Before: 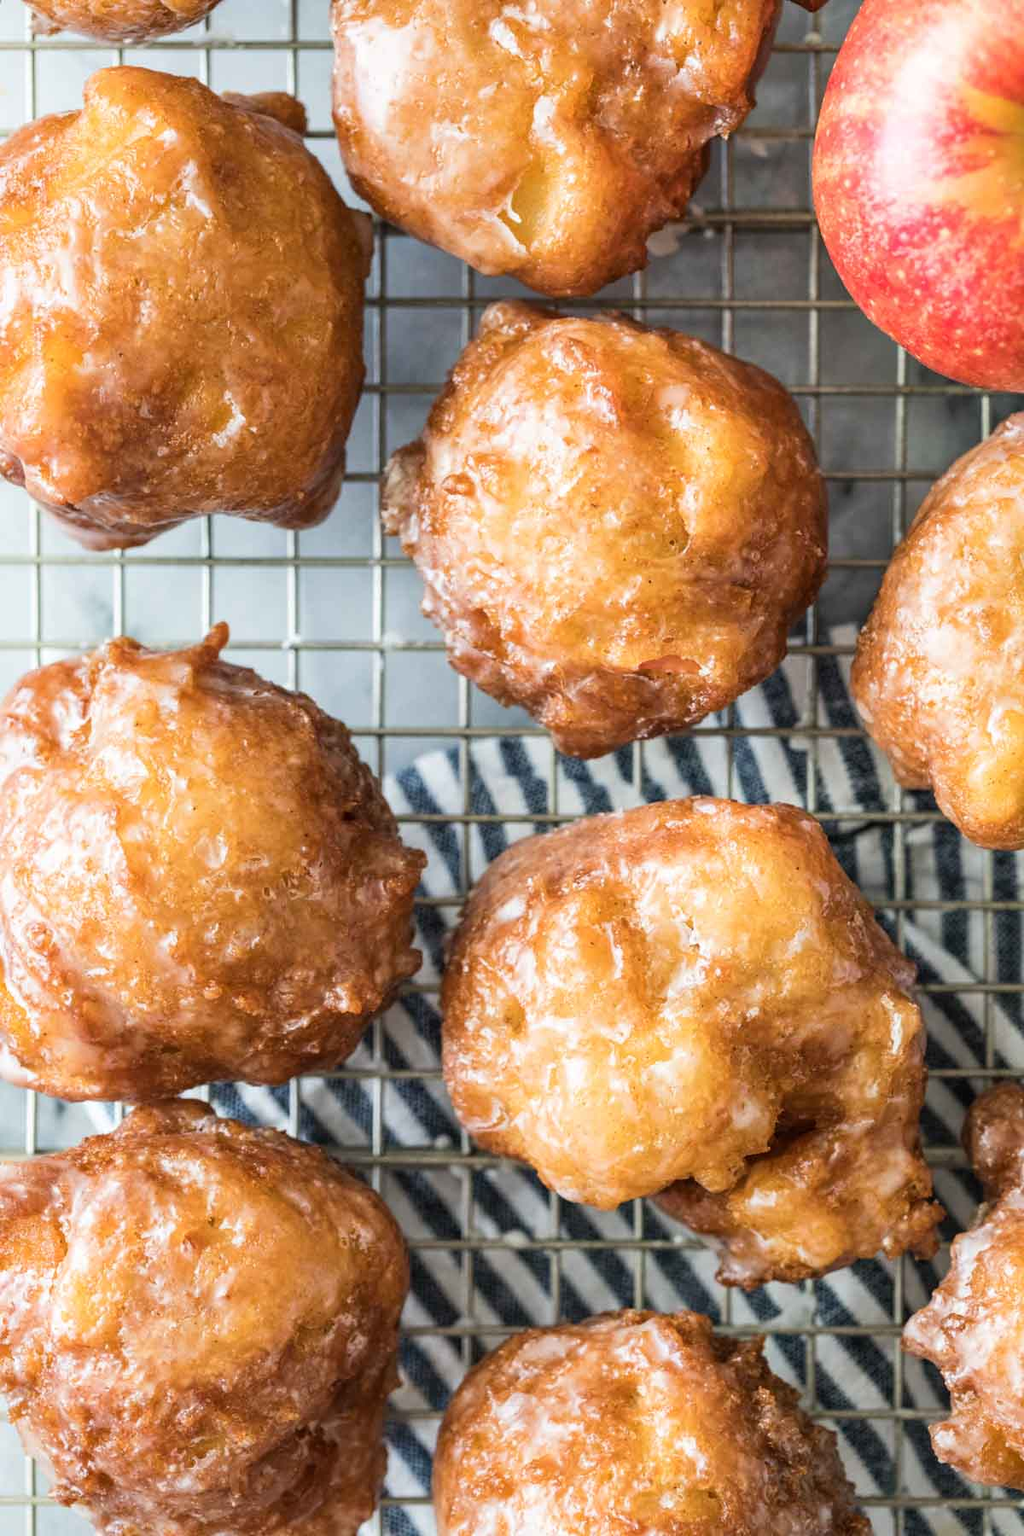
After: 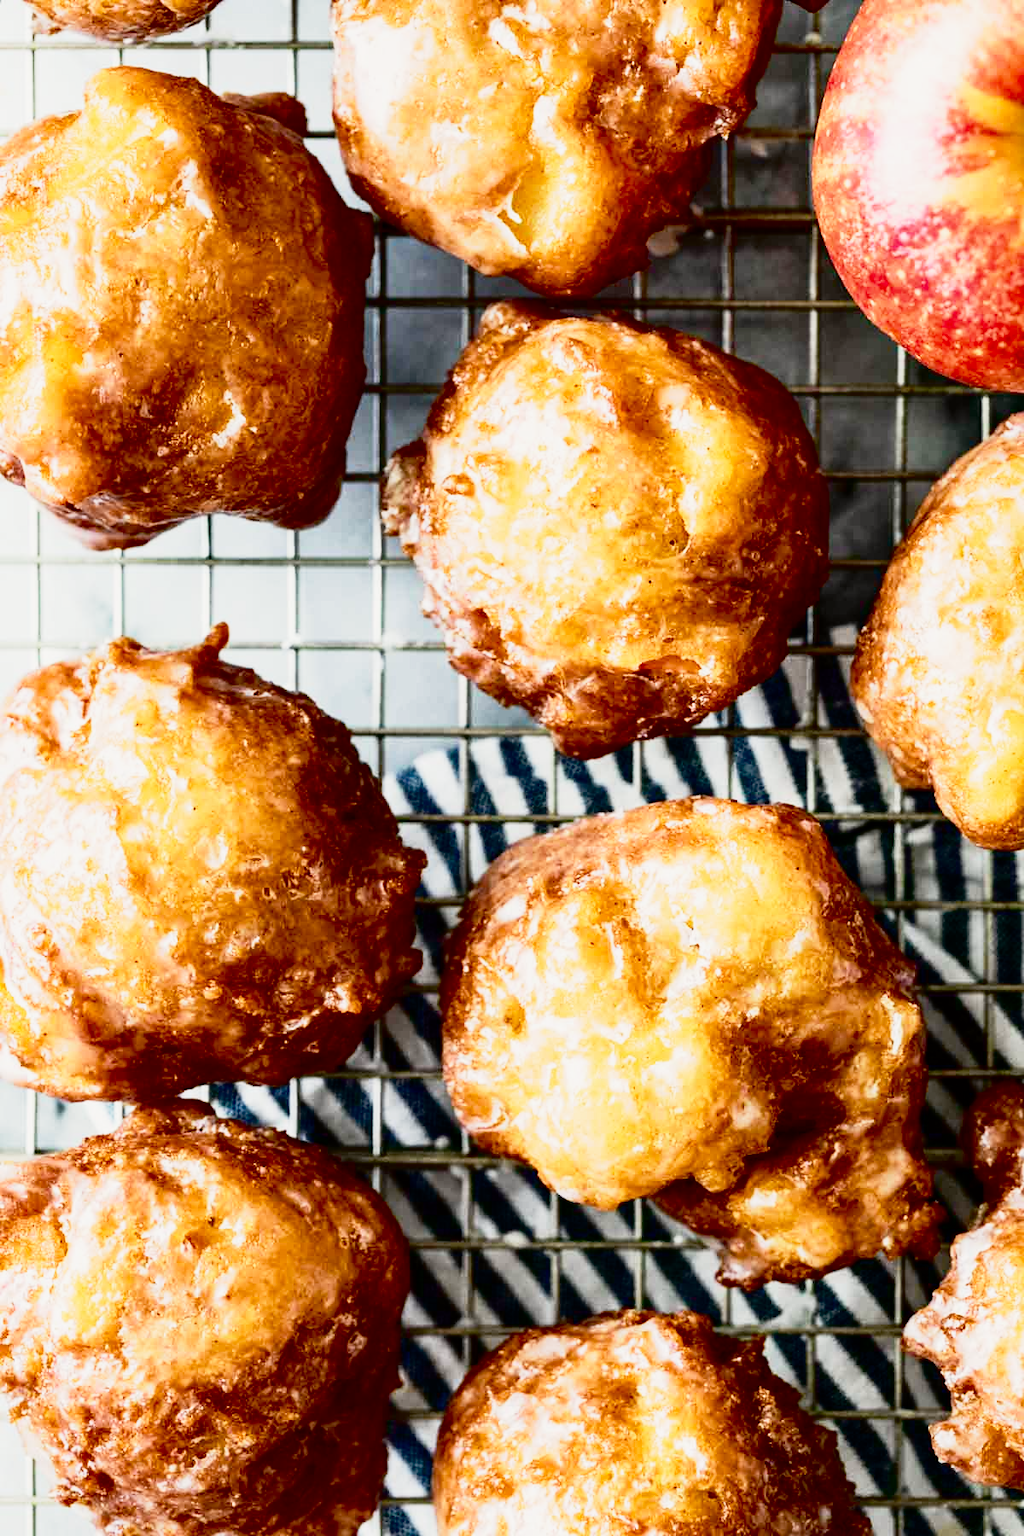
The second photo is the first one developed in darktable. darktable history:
exposure: black level correction 0.001, compensate exposure bias true, compensate highlight preservation false
base curve: curves: ch0 [(0, 0) (0.028, 0.03) (0.121, 0.232) (0.46, 0.748) (0.859, 0.968) (1, 1)], preserve colors none
tone curve: curves: ch0 [(0, 0) (0.128, 0.068) (0.292, 0.274) (0.46, 0.482) (0.653, 0.717) (0.819, 0.869) (0.998, 0.969)]; ch1 [(0, 0) (0.384, 0.365) (0.463, 0.45) (0.486, 0.486) (0.503, 0.504) (0.517, 0.517) (0.549, 0.572) (0.583, 0.615) (0.672, 0.699) (0.774, 0.817) (1, 1)]; ch2 [(0, 0) (0.374, 0.344) (0.446, 0.443) (0.494, 0.5) (0.527, 0.529) (0.565, 0.591) (0.644, 0.682) (1, 1)], color space Lab, independent channels, preserve colors none
contrast brightness saturation: brightness -0.519
